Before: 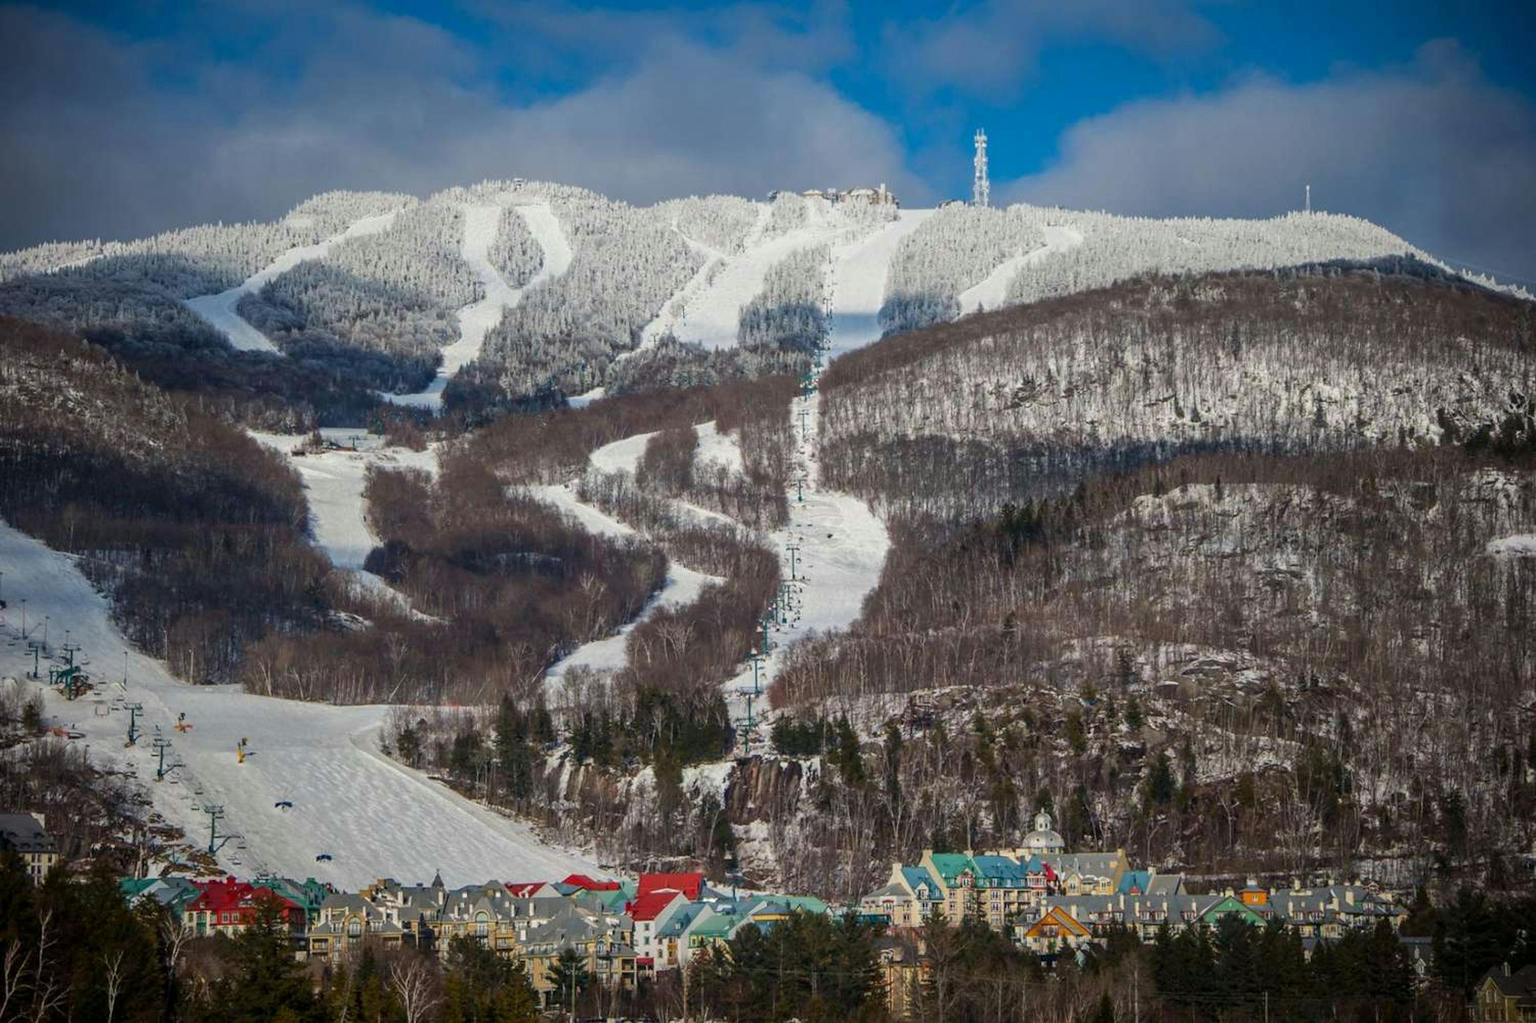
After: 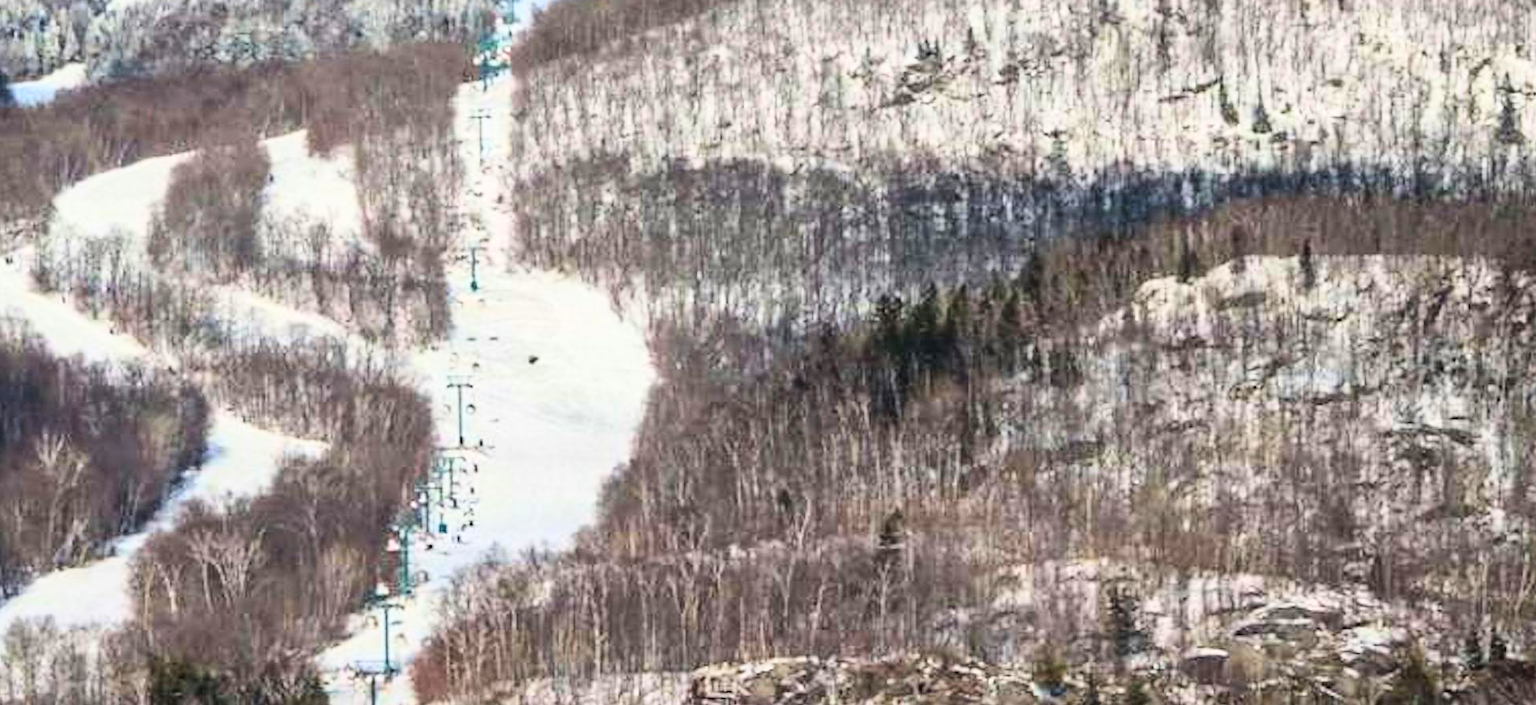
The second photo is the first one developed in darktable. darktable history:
base curve: curves: ch0 [(0, 0) (0.018, 0.026) (0.143, 0.37) (0.33, 0.731) (0.458, 0.853) (0.735, 0.965) (0.905, 0.986) (1, 1)]
crop: left 36.607%, top 34.735%, right 13.146%, bottom 30.611%
